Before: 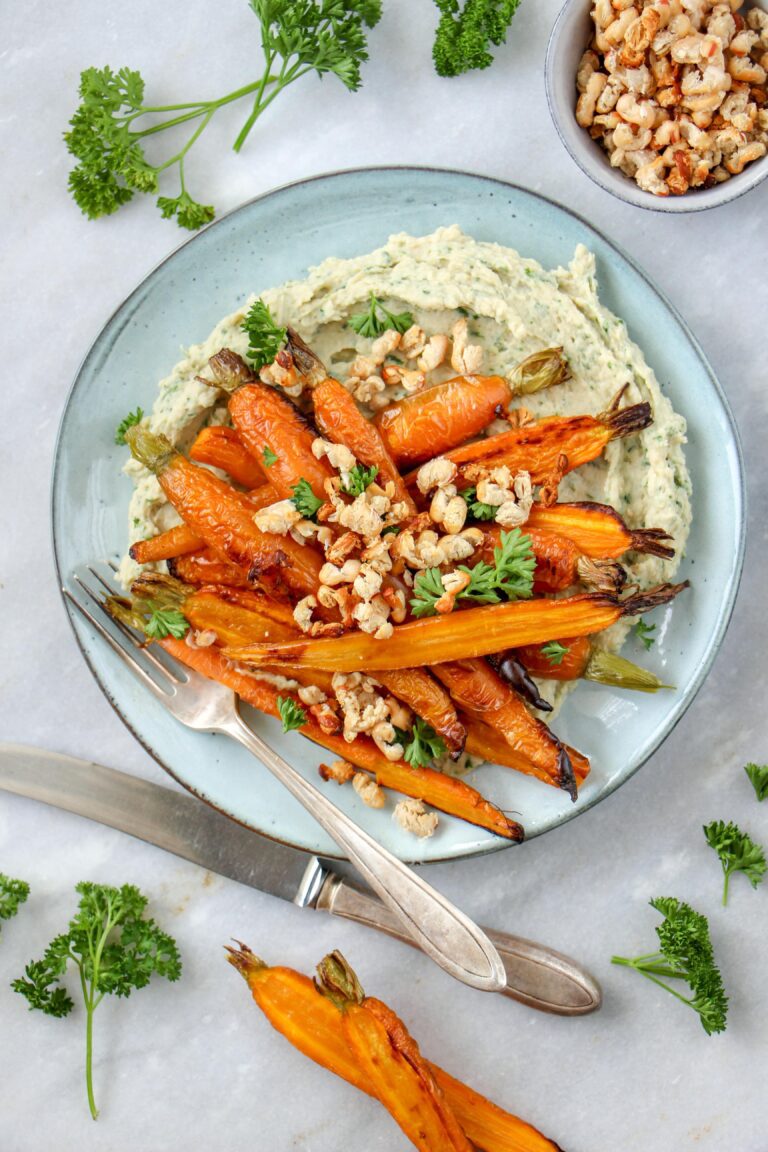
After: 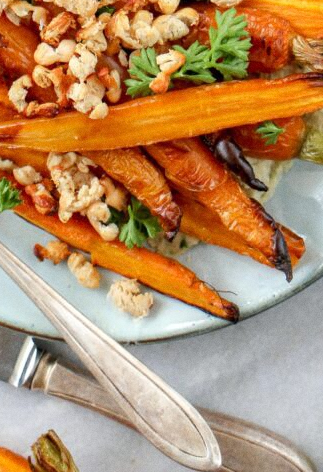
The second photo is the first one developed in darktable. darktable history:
grain: coarseness 0.09 ISO, strength 16.61%
crop: left 37.221%, top 45.169%, right 20.63%, bottom 13.777%
